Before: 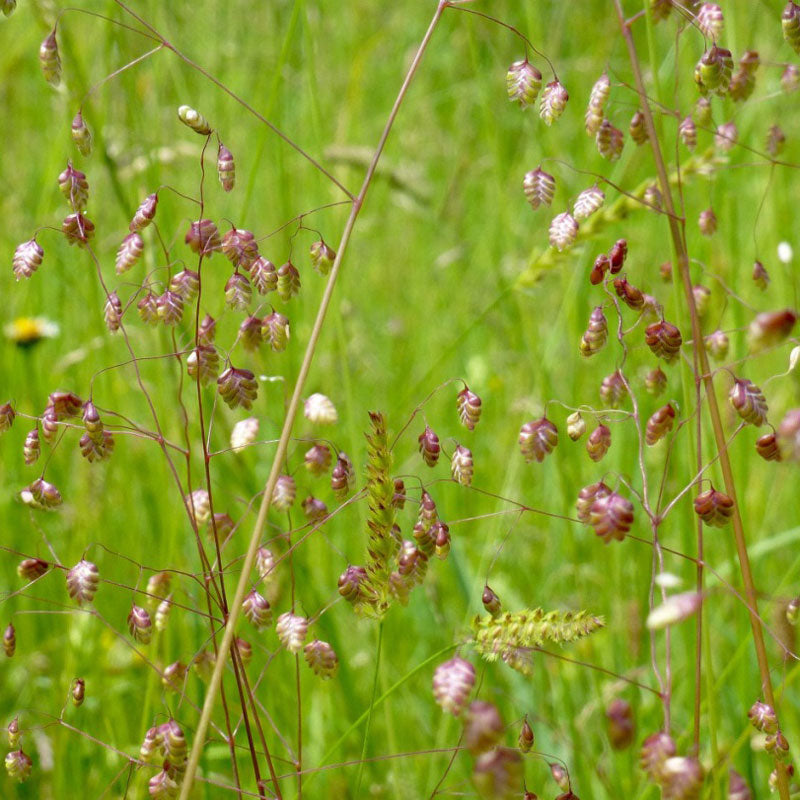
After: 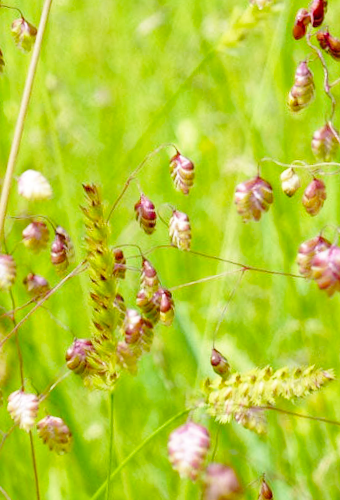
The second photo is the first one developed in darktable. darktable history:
crop: left 35.432%, top 26.233%, right 20.145%, bottom 3.432%
rotate and perspective: rotation -4.57°, crop left 0.054, crop right 0.944, crop top 0.087, crop bottom 0.914
base curve: curves: ch0 [(0, 0) (0.028, 0.03) (0.121, 0.232) (0.46, 0.748) (0.859, 0.968) (1, 1)], preserve colors none
